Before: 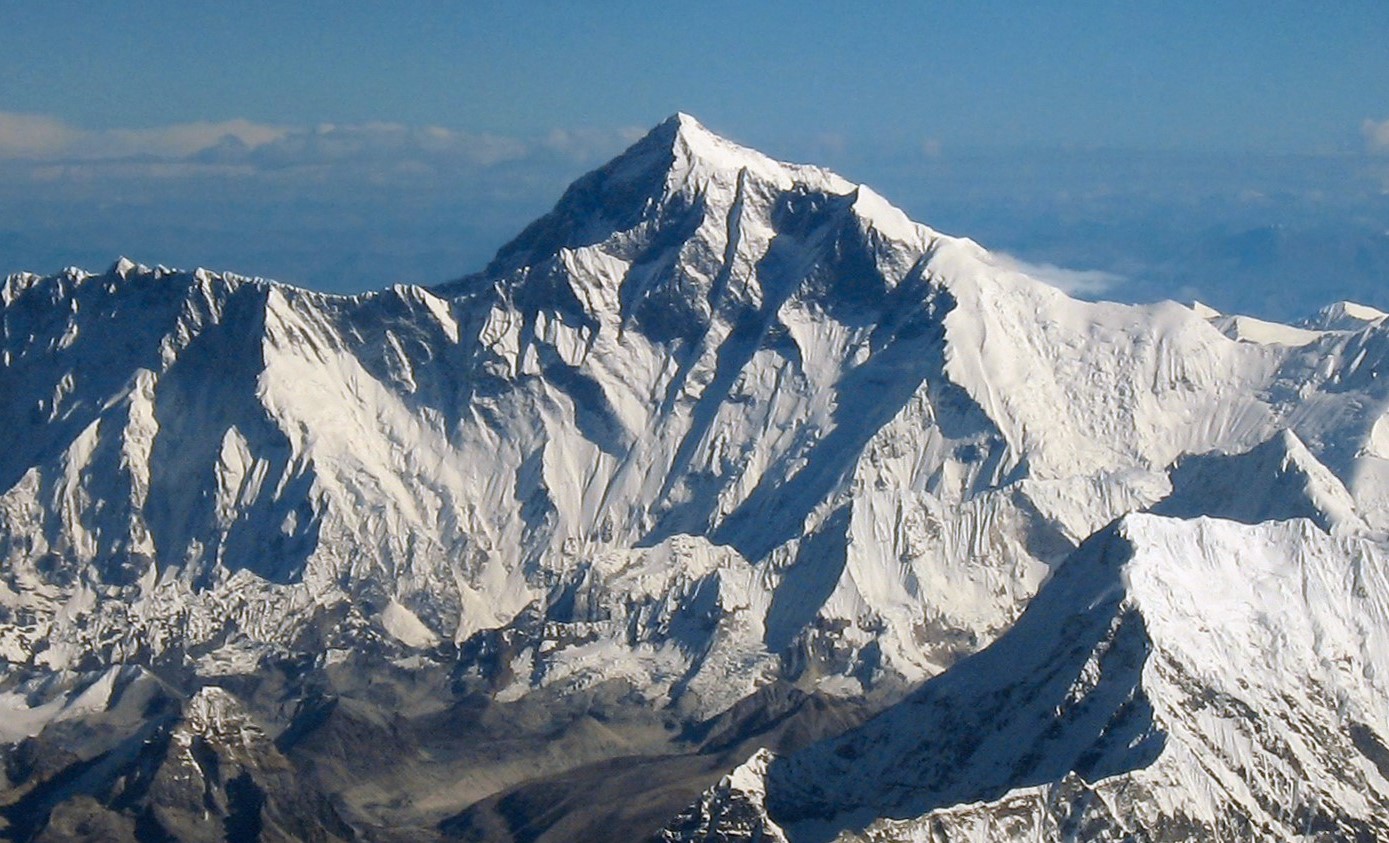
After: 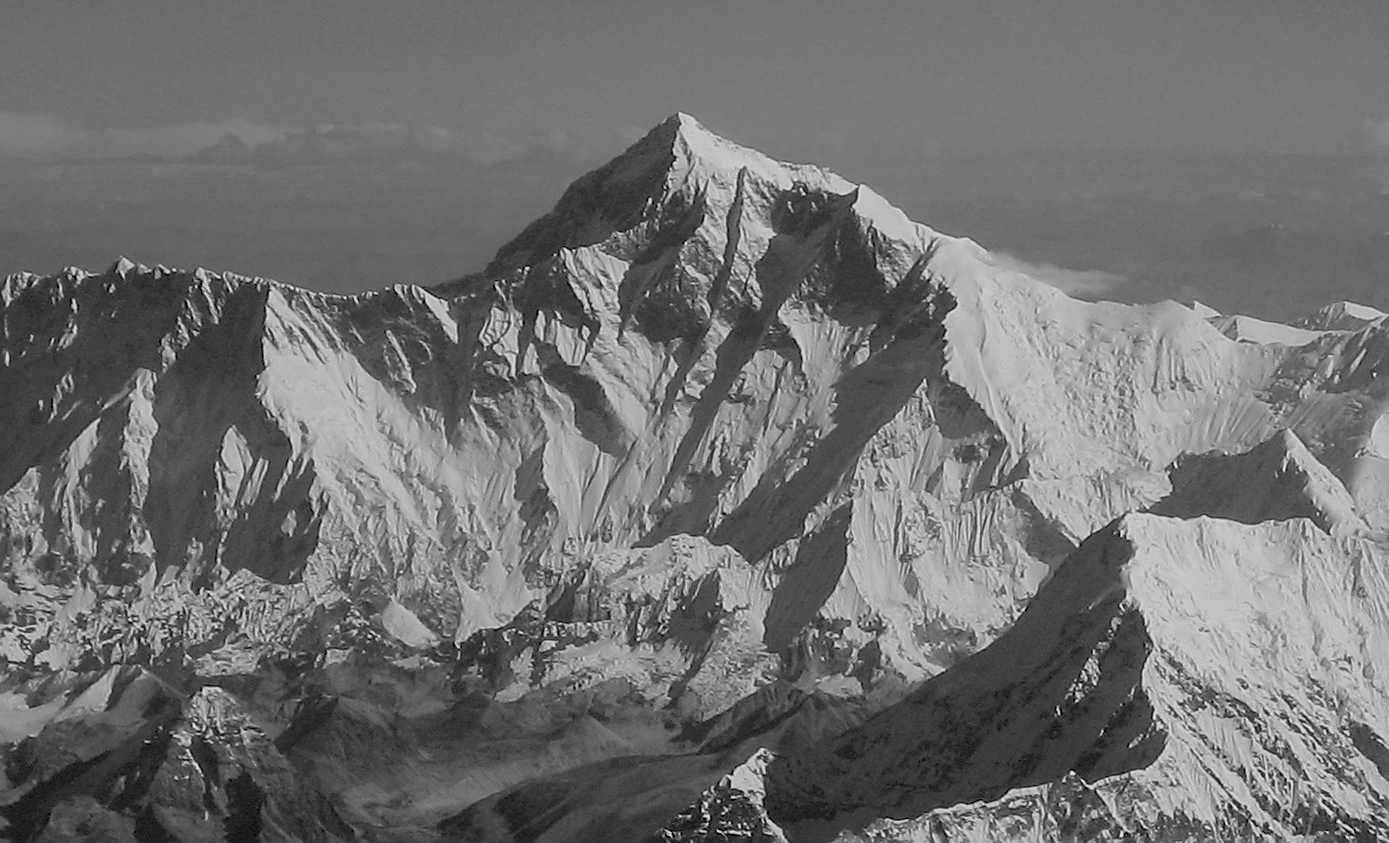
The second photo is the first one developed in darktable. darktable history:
white balance: emerald 1
sharpen: on, module defaults
color balance rgb: shadows lift › chroma 1%, shadows lift › hue 113°, highlights gain › chroma 0.2%, highlights gain › hue 333°, perceptual saturation grading › global saturation 20%, perceptual saturation grading › highlights -50%, perceptual saturation grading › shadows 25%, contrast -20%
monochrome: a -92.57, b 58.91
color correction: highlights a* -0.772, highlights b* -8.92
